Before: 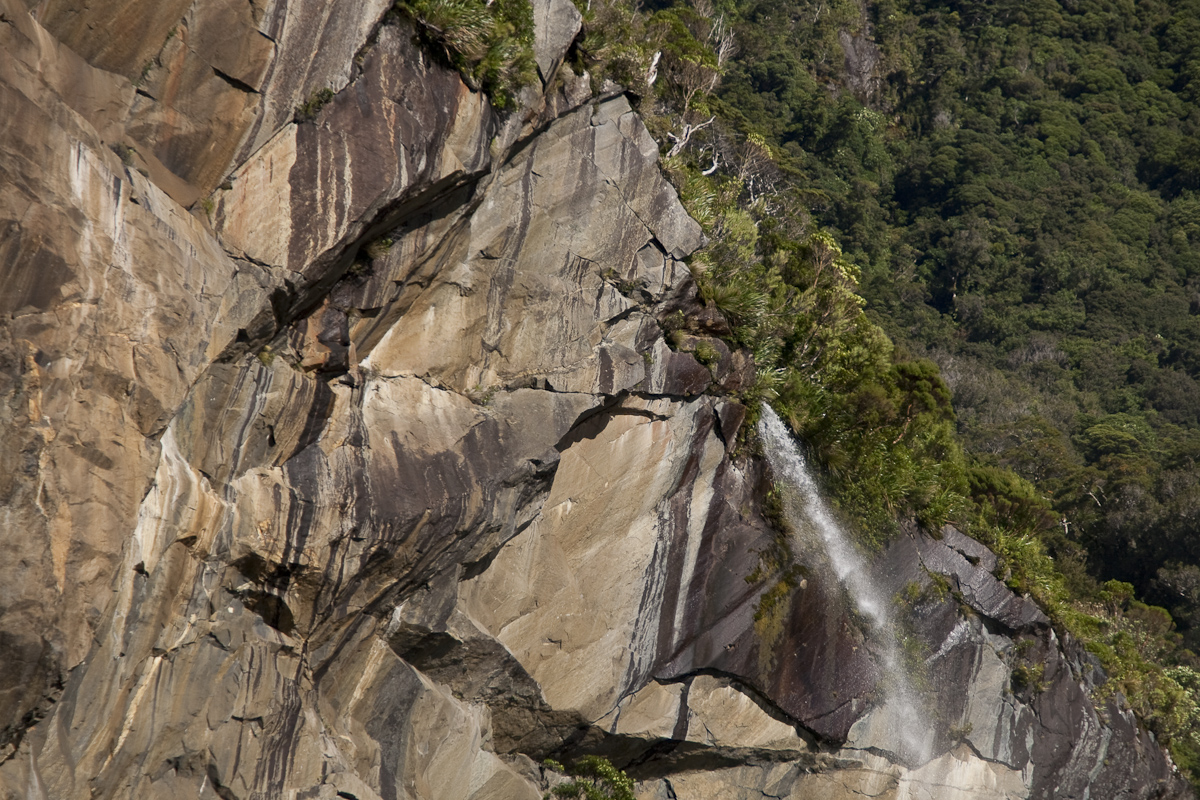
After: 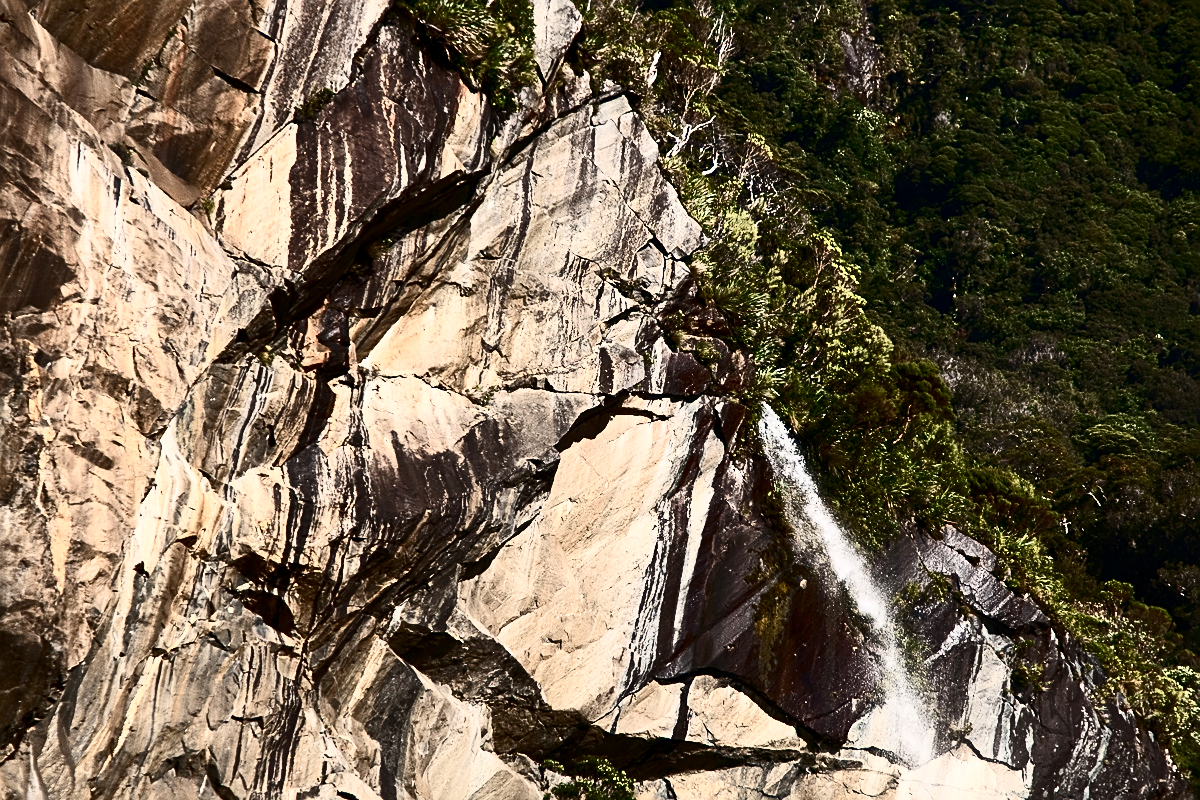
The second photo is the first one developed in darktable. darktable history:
contrast brightness saturation: contrast 0.925, brightness 0.201
sharpen: on, module defaults
